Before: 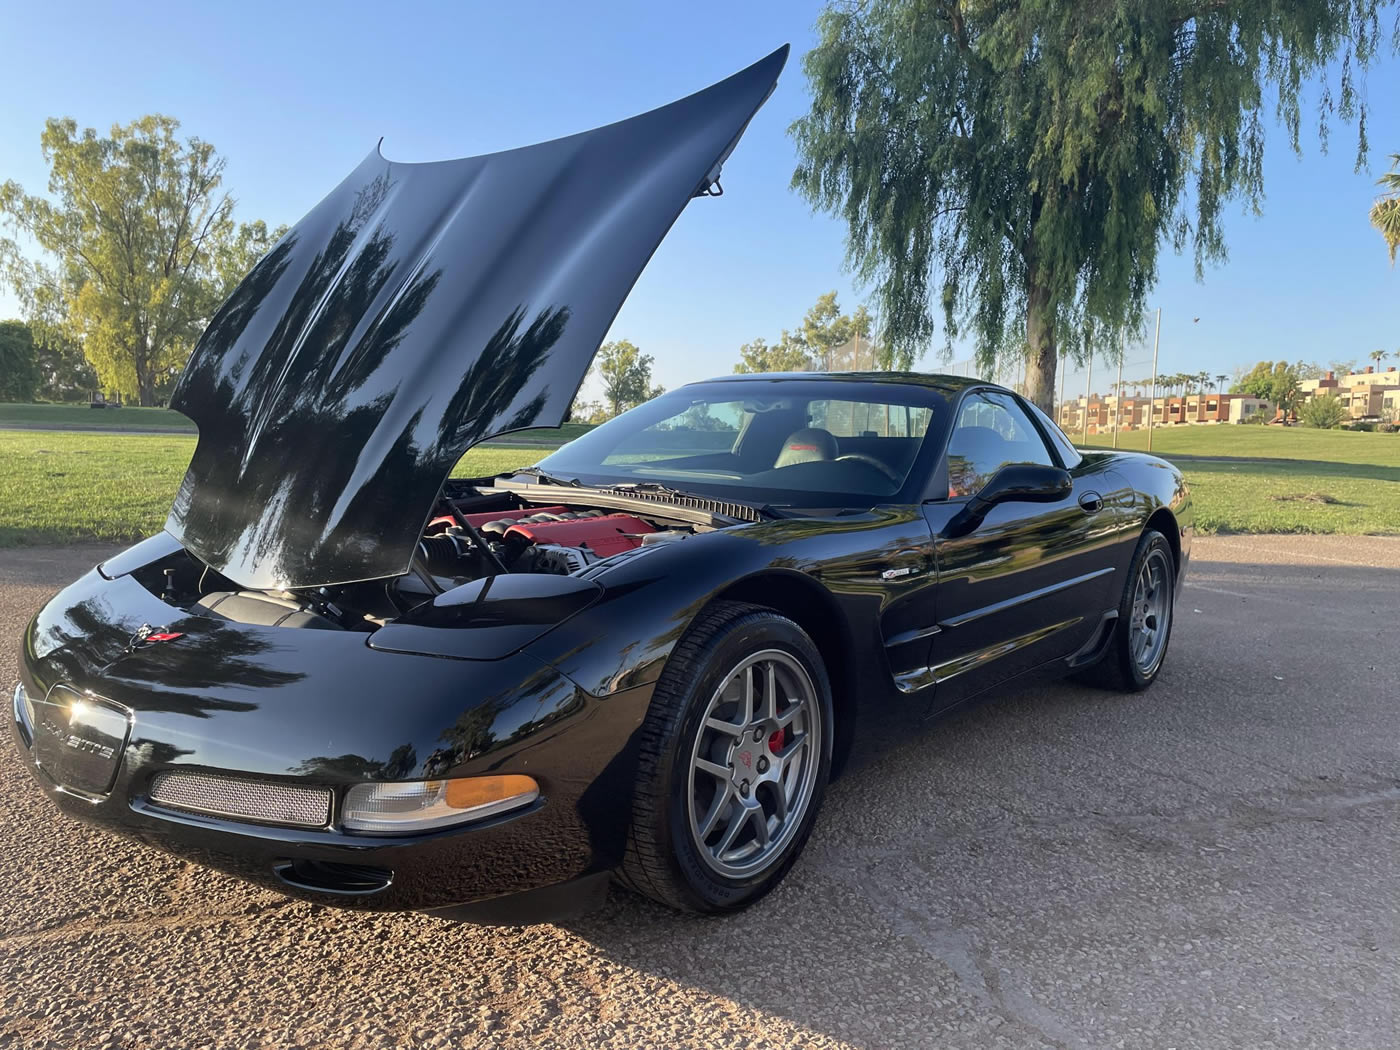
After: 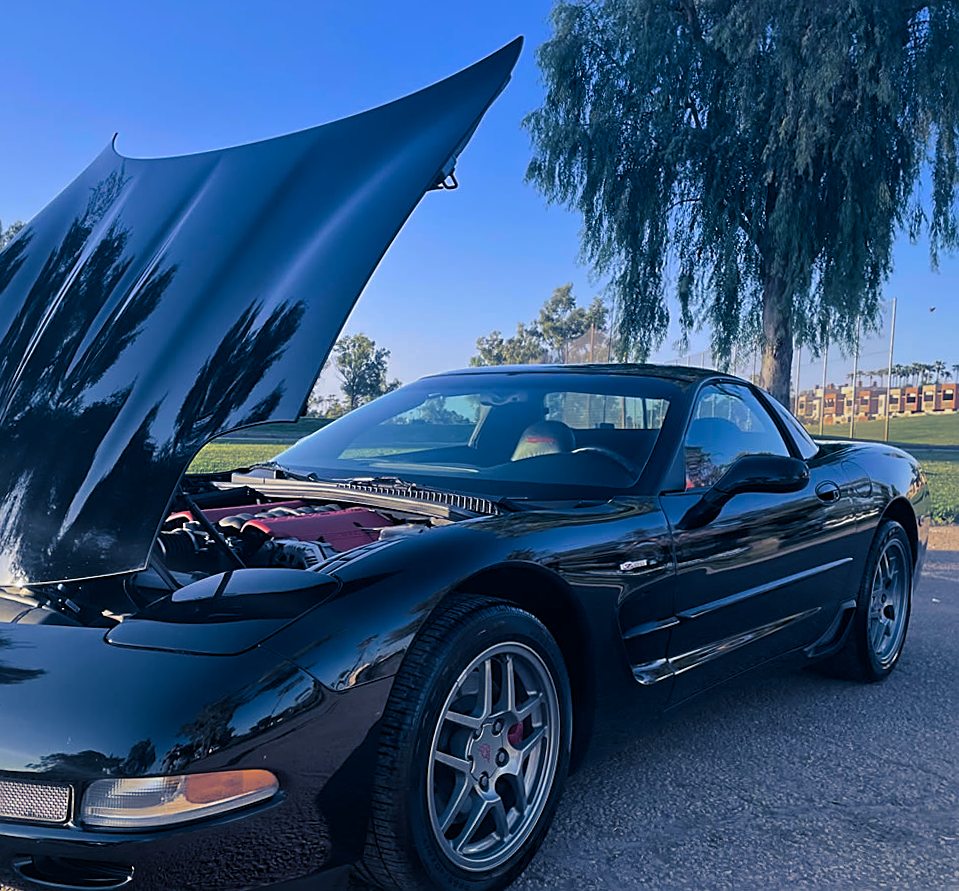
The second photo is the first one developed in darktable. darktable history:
tone equalizer: on, module defaults
color balance rgb: perceptual saturation grading › global saturation 40%, global vibrance 15%
rotate and perspective: rotation -0.45°, automatic cropping original format, crop left 0.008, crop right 0.992, crop top 0.012, crop bottom 0.988
split-toning: shadows › hue 226.8°, shadows › saturation 0.84
graduated density: hue 238.83°, saturation 50%
crop: left 18.479%, right 12.2%, bottom 13.971%
sharpen: on, module defaults
